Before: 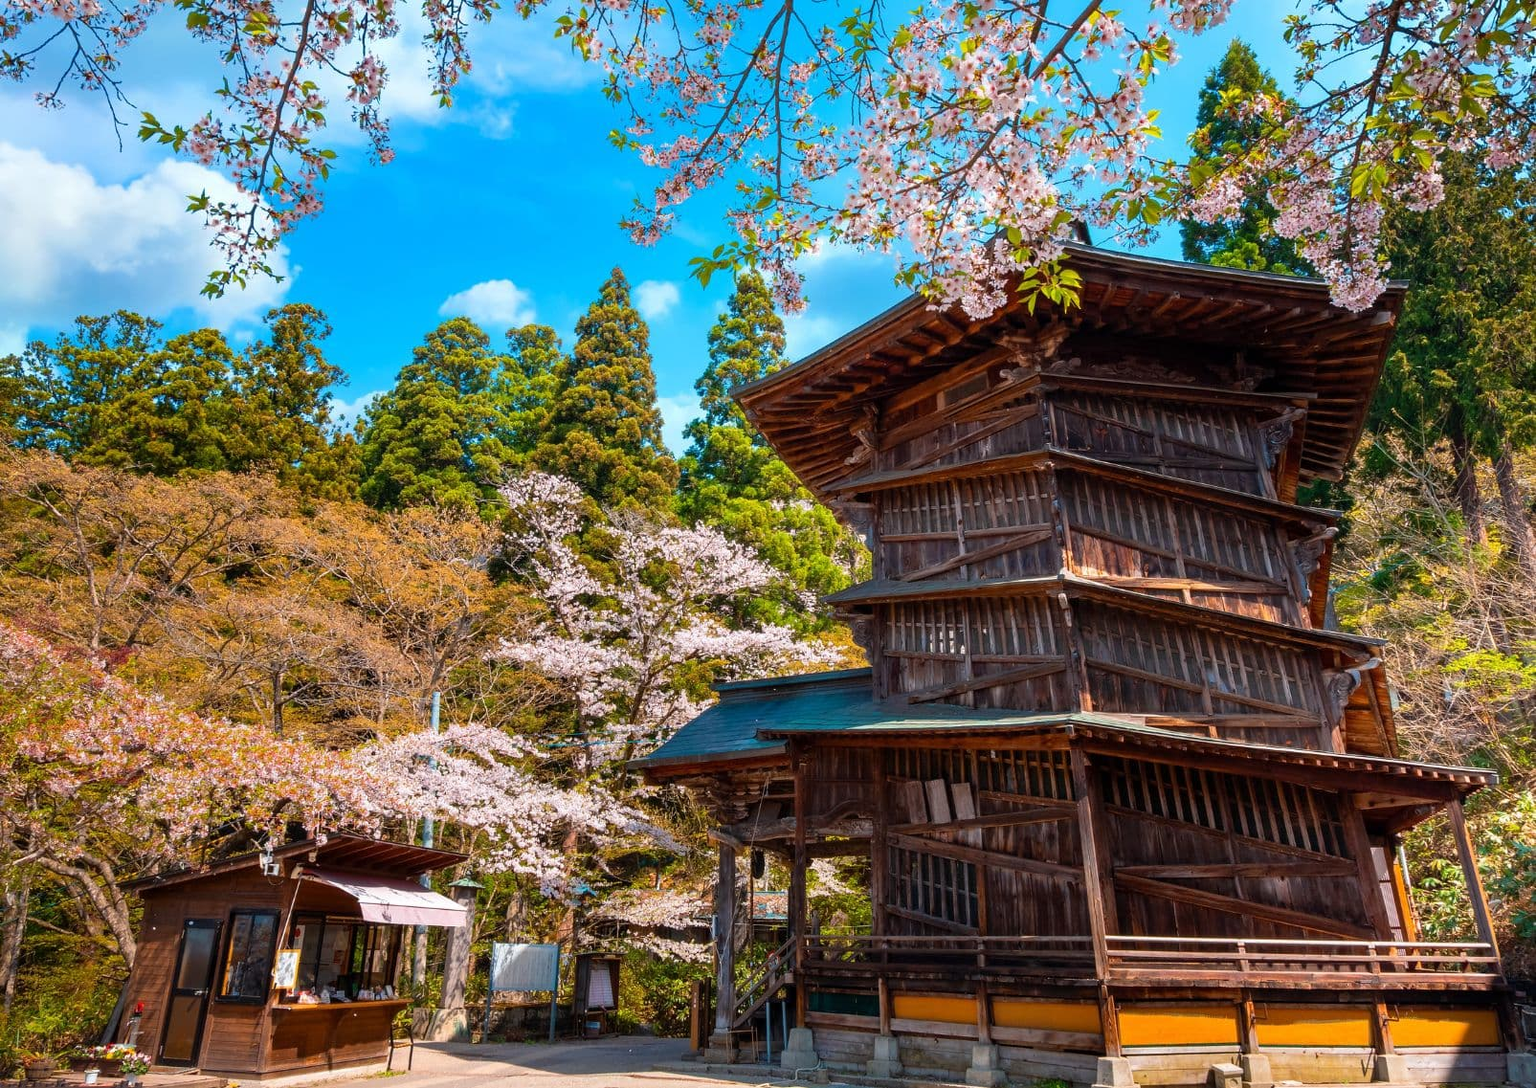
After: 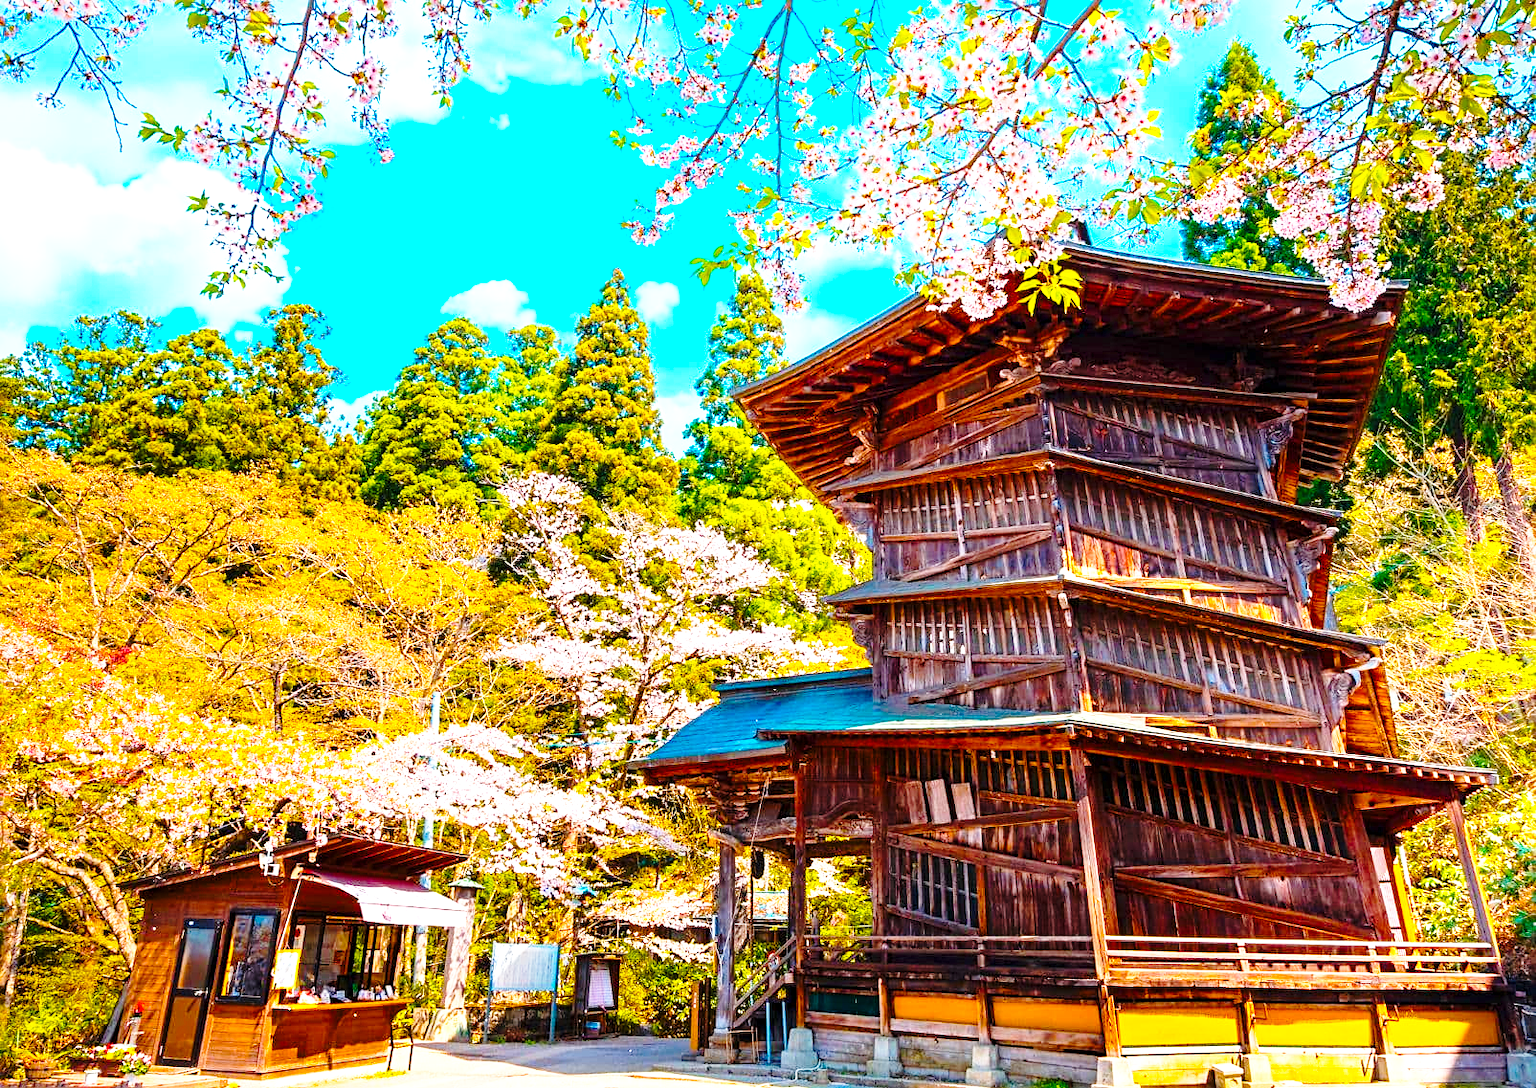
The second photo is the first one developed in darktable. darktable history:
base curve: curves: ch0 [(0, 0) (0.028, 0.03) (0.121, 0.232) (0.46, 0.748) (0.859, 0.968) (1, 1)], preserve colors none
sharpen: radius 2.48, amount 0.332
exposure: exposure 1 EV, compensate highlight preservation false
color balance rgb: linear chroma grading › global chroma 19.47%, perceptual saturation grading › global saturation 30.932%, global vibrance 20%
